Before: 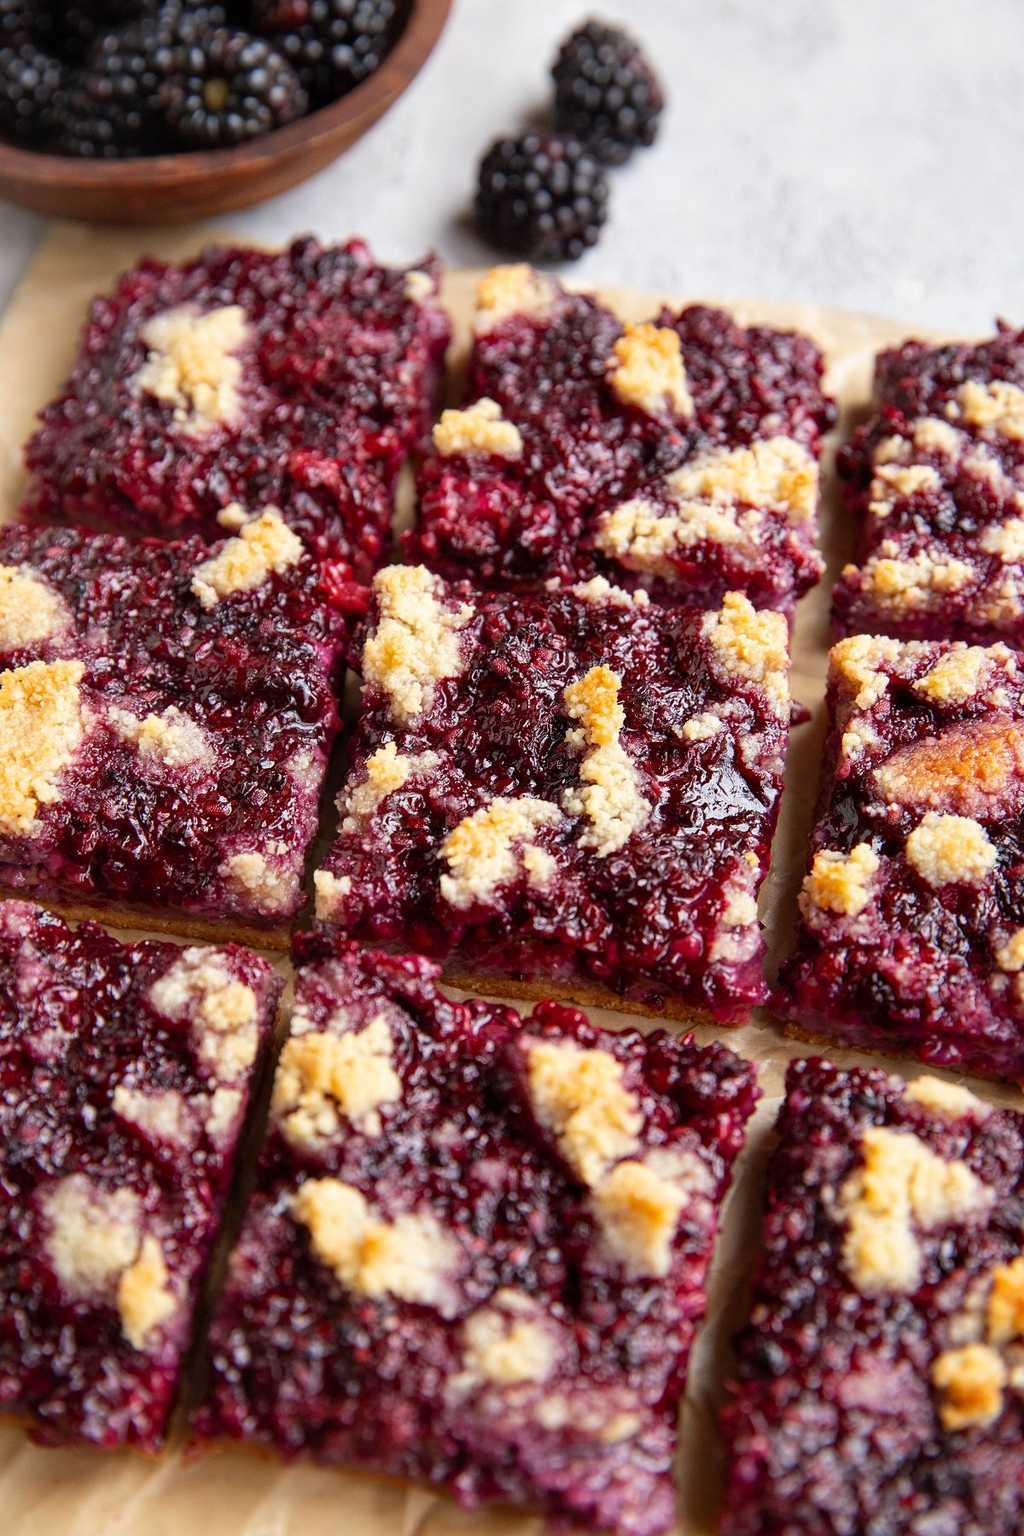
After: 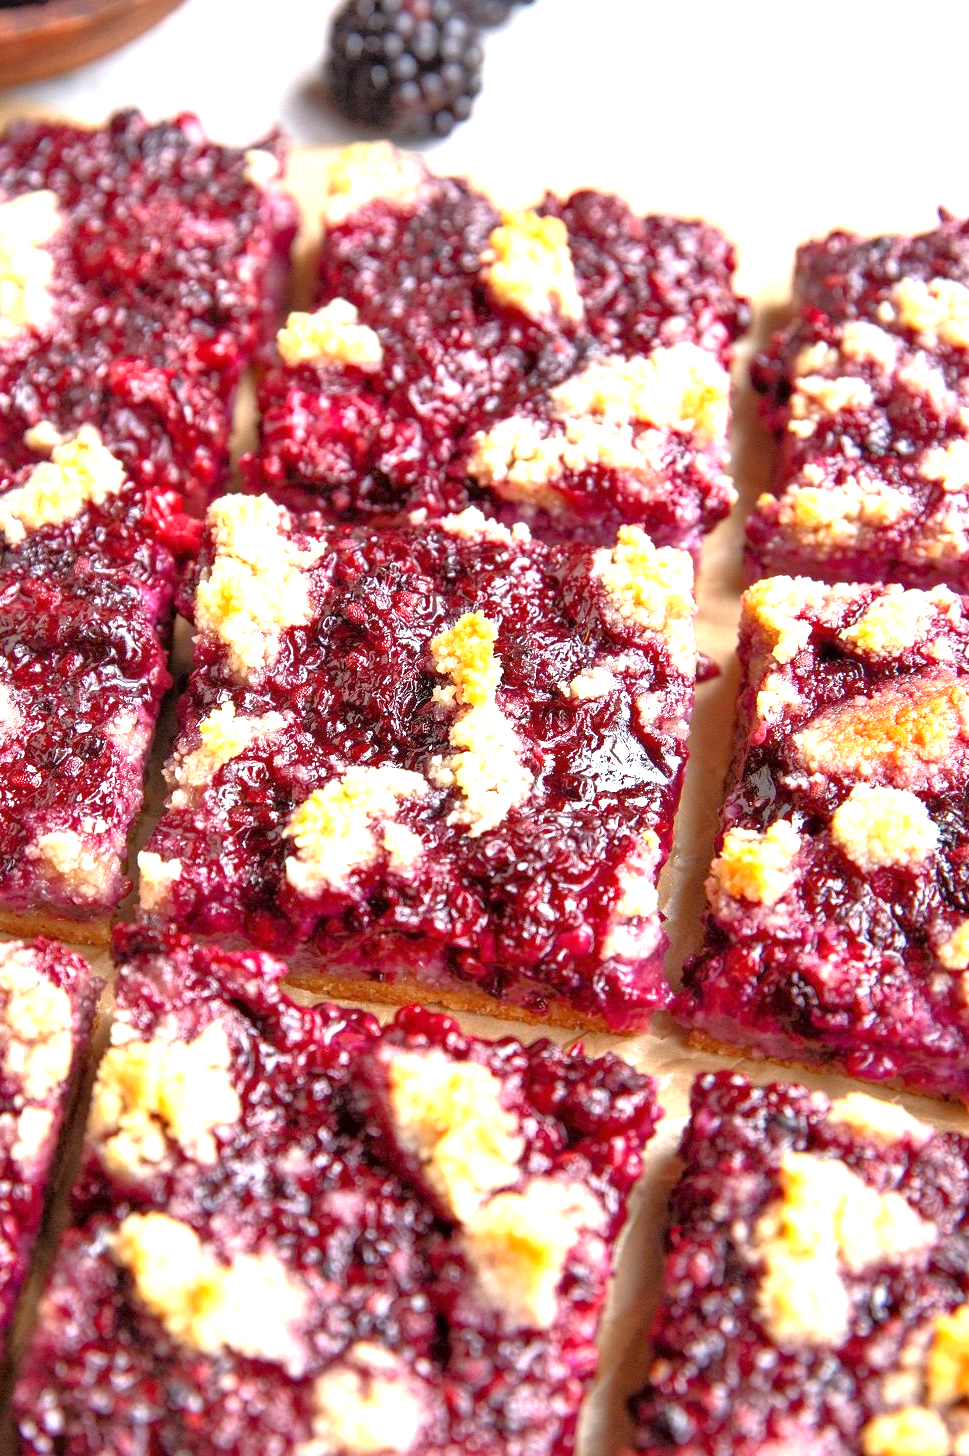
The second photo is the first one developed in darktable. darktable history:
tone equalizer: -7 EV 0.161 EV, -6 EV 0.592 EV, -5 EV 1.16 EV, -4 EV 1.35 EV, -3 EV 1.14 EV, -2 EV 0.6 EV, -1 EV 0.165 EV
crop: left 19.22%, top 9.348%, right 0%, bottom 9.737%
exposure: exposure 1.089 EV, compensate highlight preservation false
